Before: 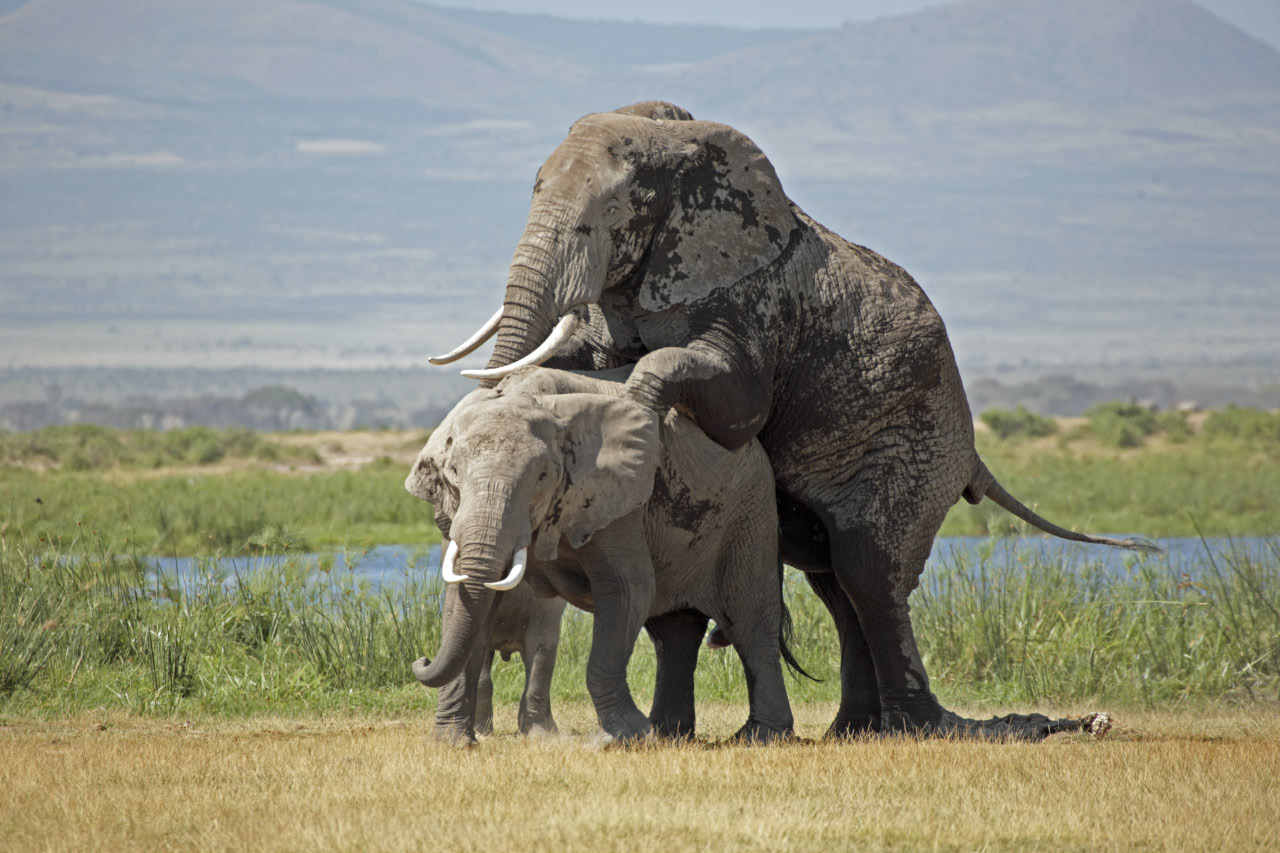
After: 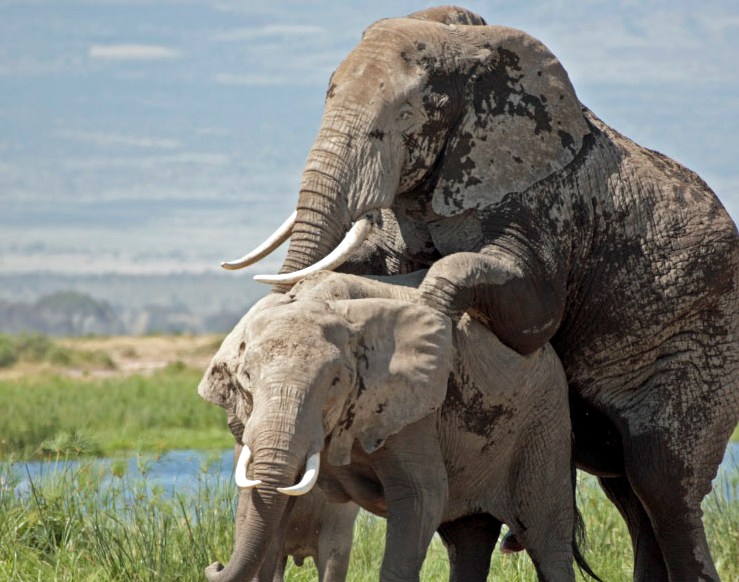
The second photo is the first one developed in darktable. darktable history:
crop: left 16.202%, top 11.208%, right 26.045%, bottom 20.557%
exposure: black level correction 0.001, exposure 0.14 EV, compensate highlight preservation false
